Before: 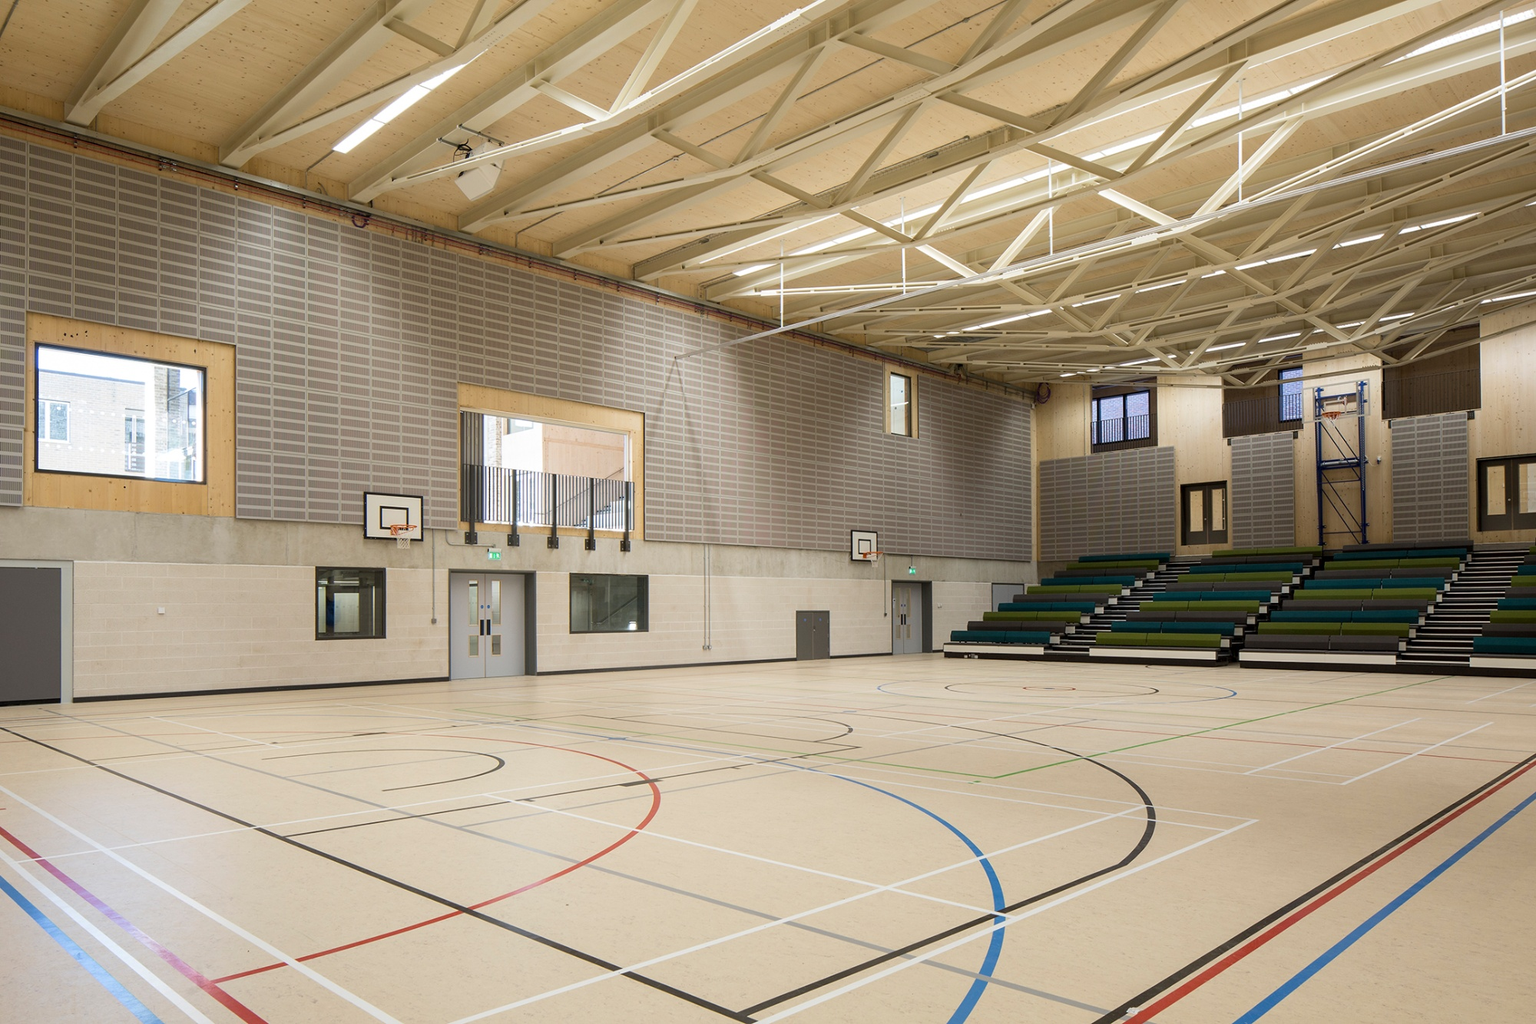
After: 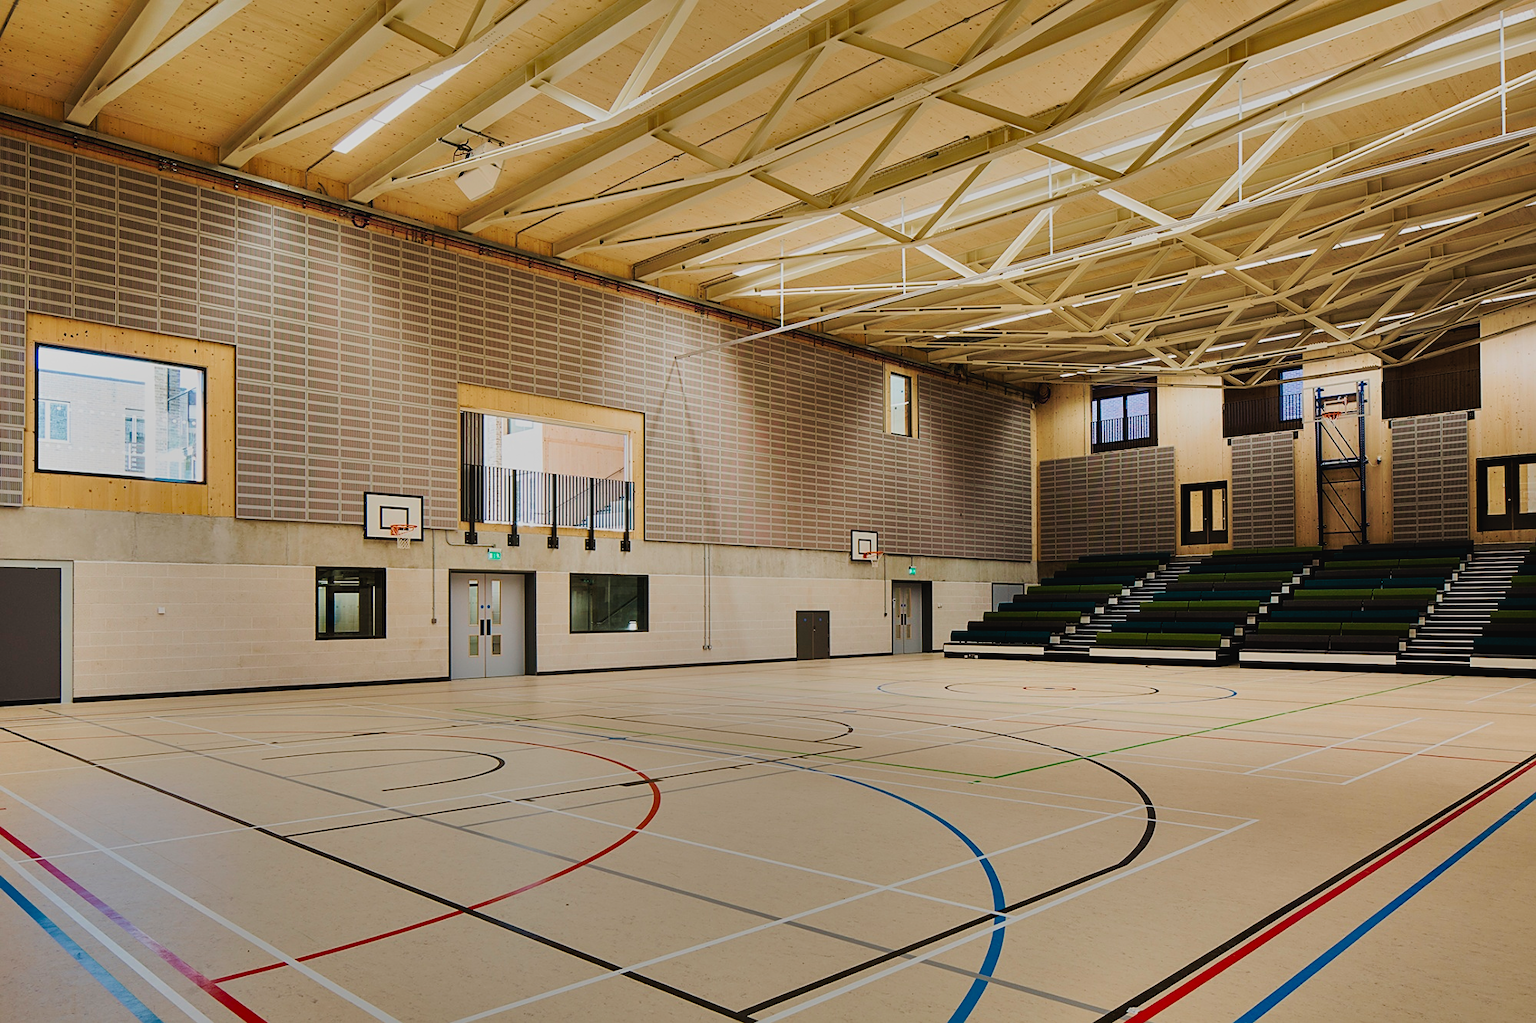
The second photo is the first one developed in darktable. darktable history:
exposure: black level correction 0, exposure -0.73 EV, compensate exposure bias true, compensate highlight preservation false
velvia: on, module defaults
filmic rgb: black relative exposure -7.85 EV, white relative exposure 4.24 EV, hardness 3.9, color science v6 (2022)
shadows and highlights: shadows 24.51, highlights -79.71, soften with gaussian
sharpen: on, module defaults
tone curve: curves: ch0 [(0, 0.023) (0.103, 0.087) (0.277, 0.28) (0.438, 0.547) (0.546, 0.678) (0.735, 0.843) (0.994, 1)]; ch1 [(0, 0) (0.371, 0.261) (0.465, 0.42) (0.488, 0.477) (0.512, 0.513) (0.542, 0.581) (0.574, 0.647) (0.636, 0.747) (1, 1)]; ch2 [(0, 0) (0.369, 0.388) (0.449, 0.431) (0.478, 0.471) (0.516, 0.517) (0.575, 0.642) (0.649, 0.726) (1, 1)], preserve colors none
